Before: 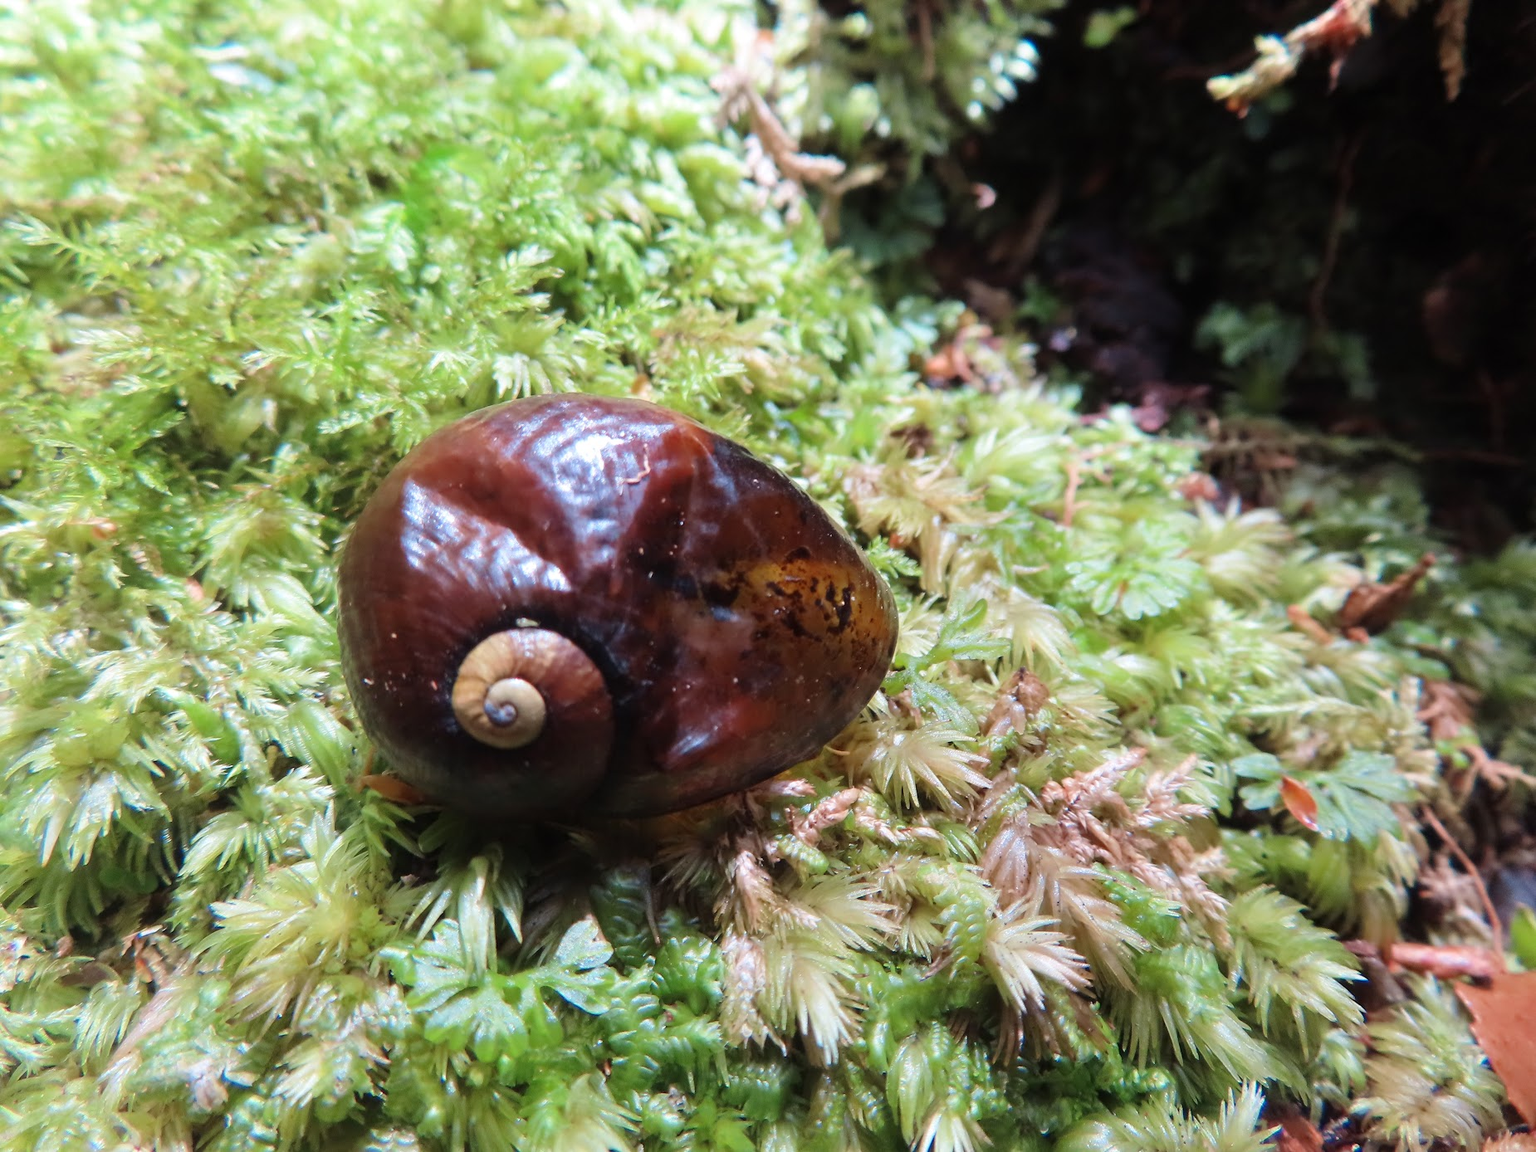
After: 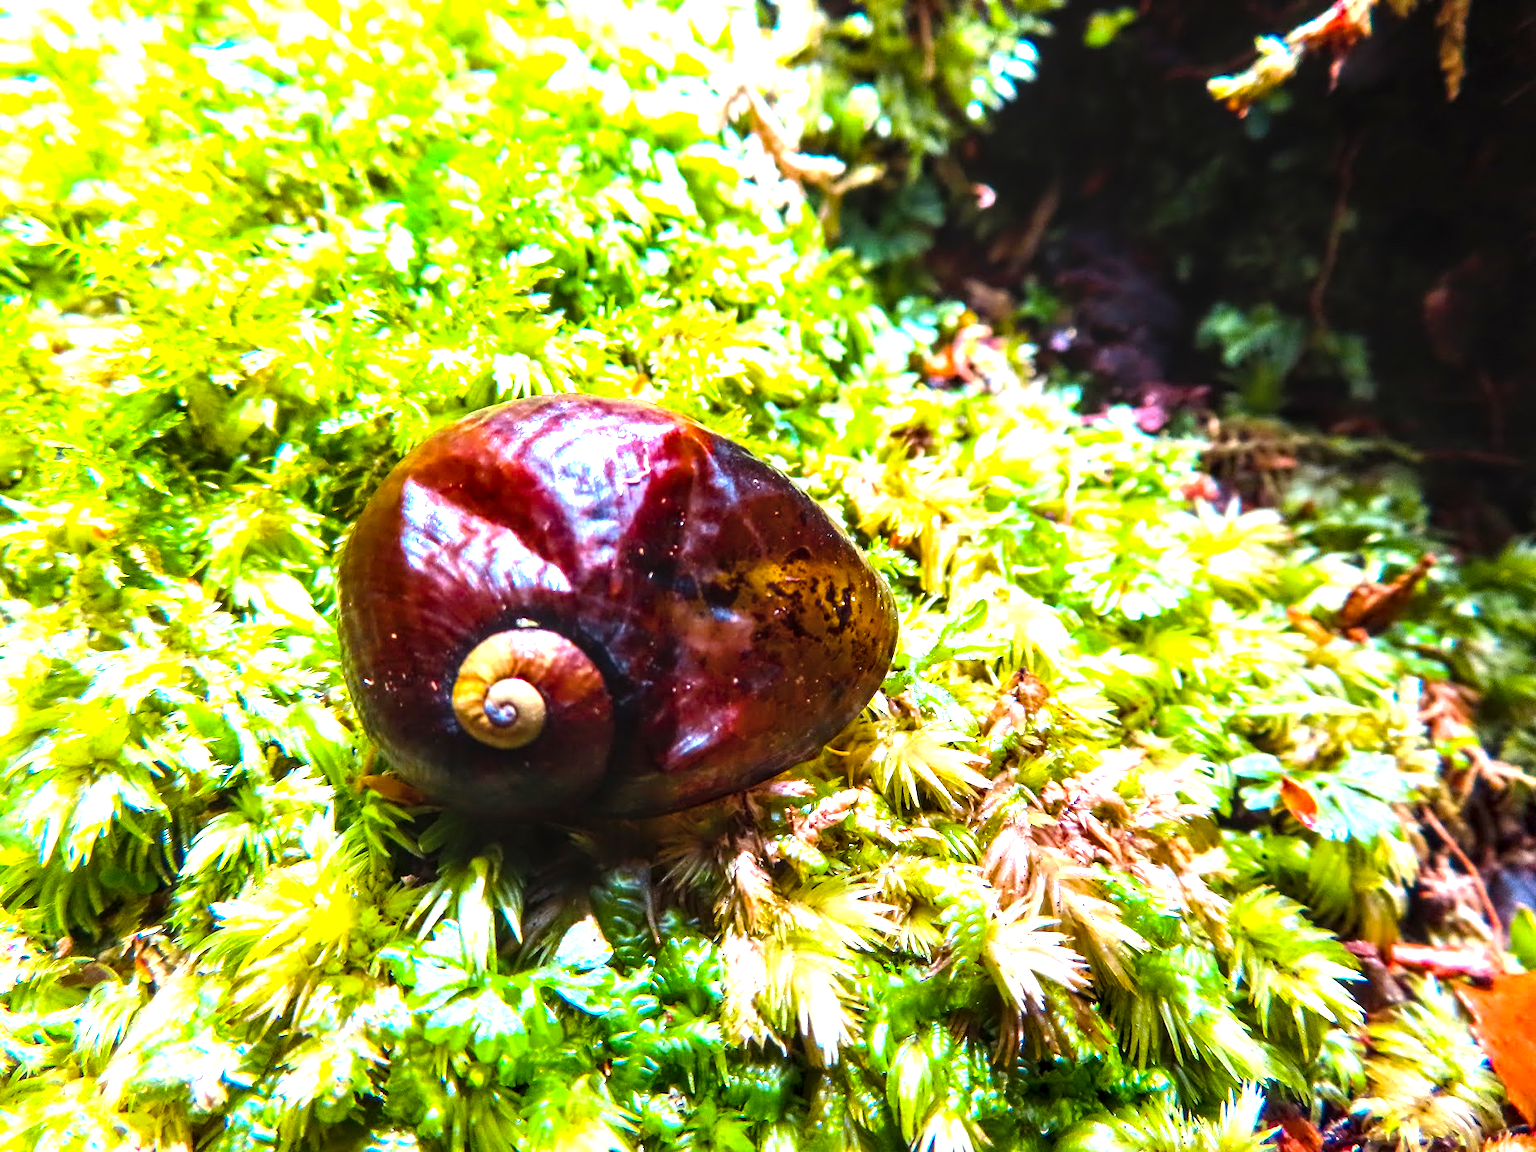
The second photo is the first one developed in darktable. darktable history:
local contrast: detail 142%
color balance rgb: perceptual saturation grading › global saturation 99.728%, perceptual brilliance grading › highlights 47.207%, perceptual brilliance grading › mid-tones 21.49%, perceptual brilliance grading › shadows -6.718%, global vibrance 20%
